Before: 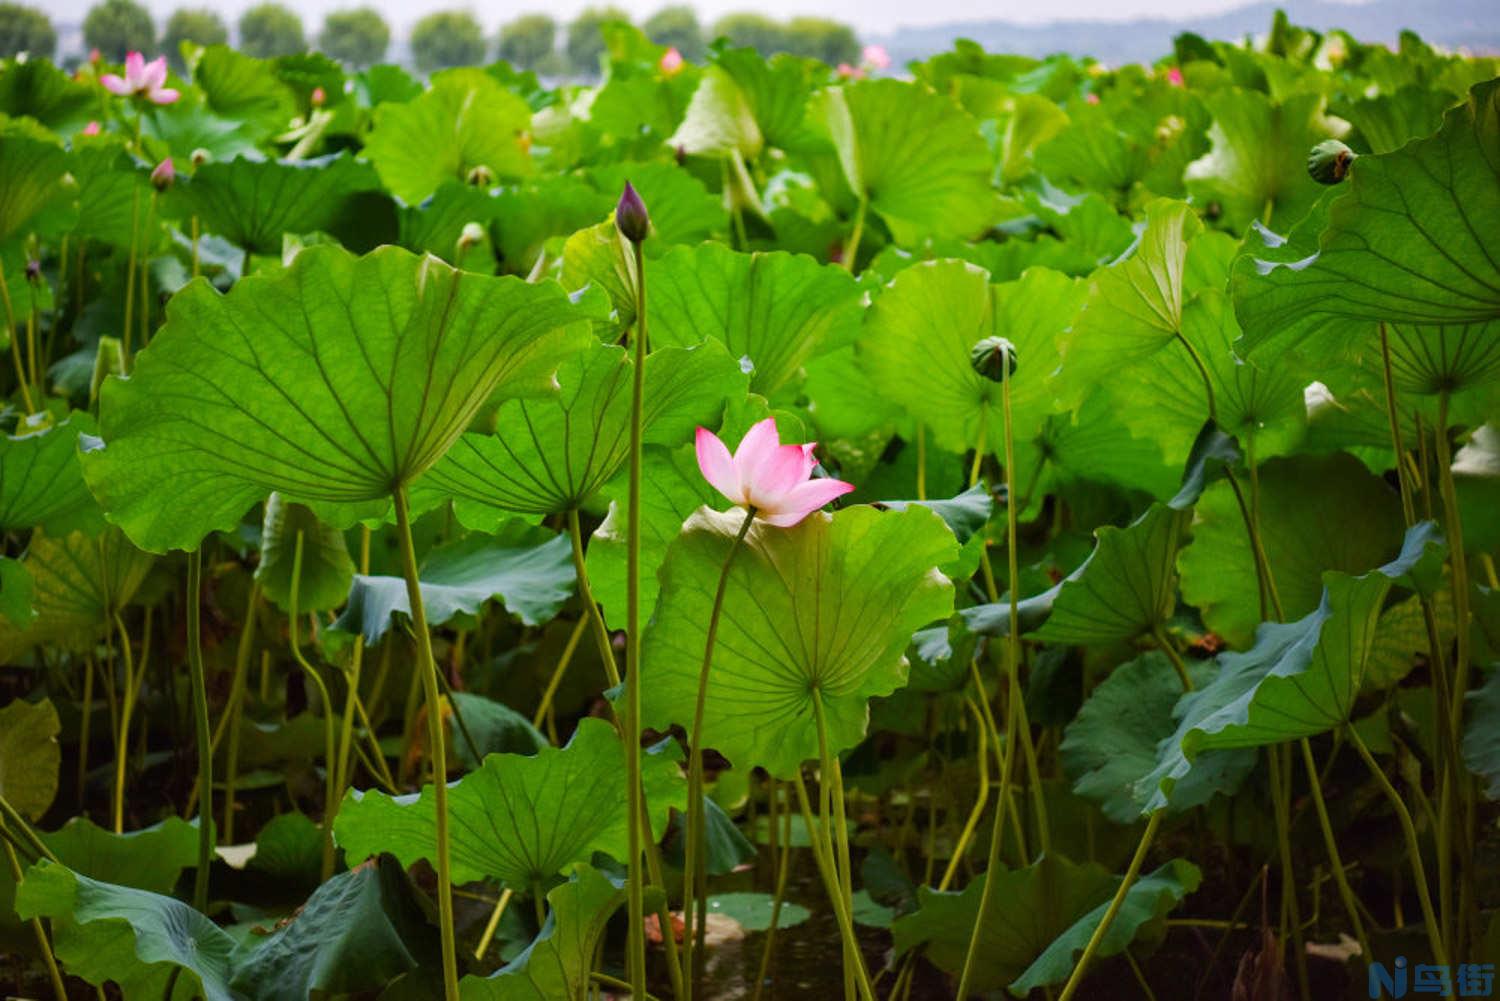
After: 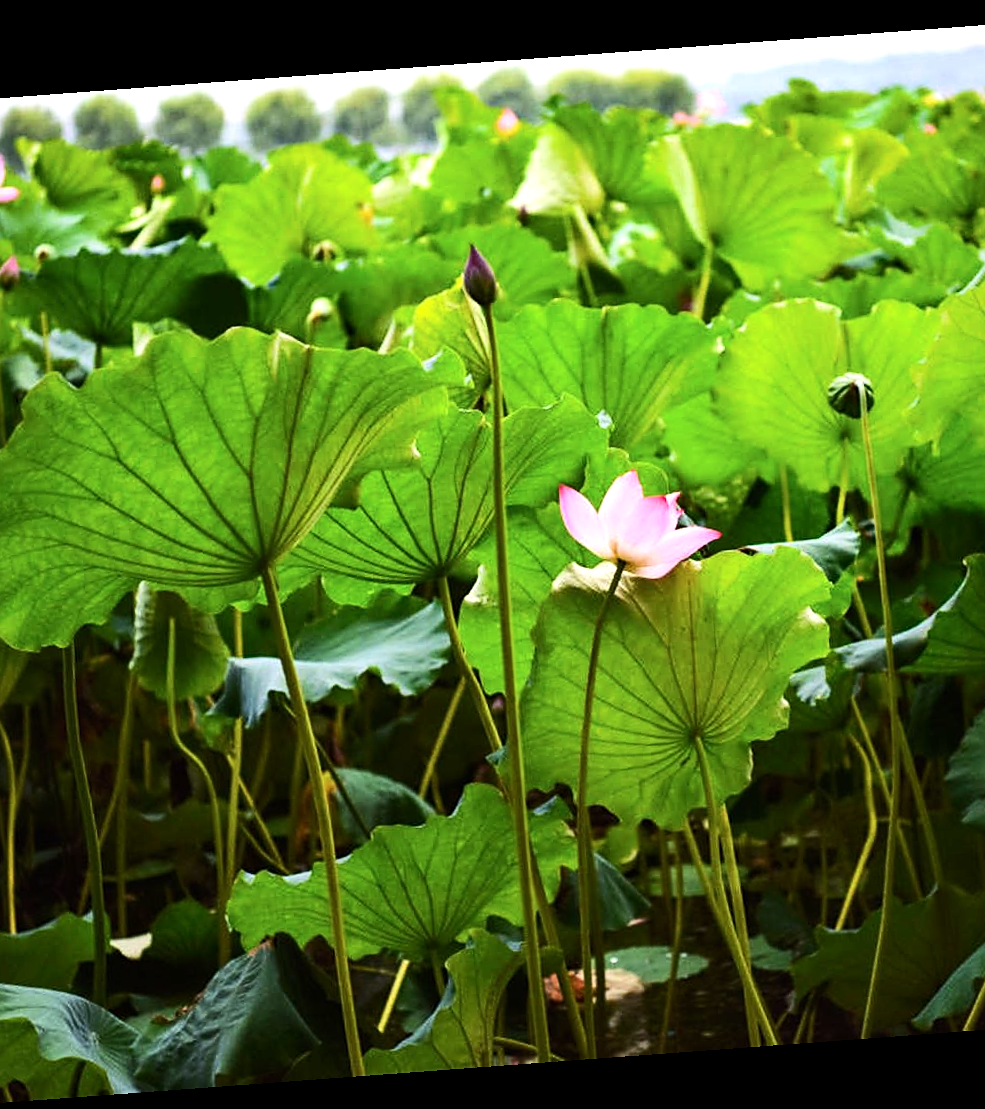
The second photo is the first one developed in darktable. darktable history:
rotate and perspective: rotation -4.25°, automatic cropping off
sharpen: radius 1.864, amount 0.398, threshold 1.271
tone equalizer: -8 EV -0.75 EV, -7 EV -0.7 EV, -6 EV -0.6 EV, -5 EV -0.4 EV, -3 EV 0.4 EV, -2 EV 0.6 EV, -1 EV 0.7 EV, +0 EV 0.75 EV, edges refinement/feathering 500, mask exposure compensation -1.57 EV, preserve details no
crop: left 10.644%, right 26.528%
contrast brightness saturation: contrast 0.15, brightness 0.05
